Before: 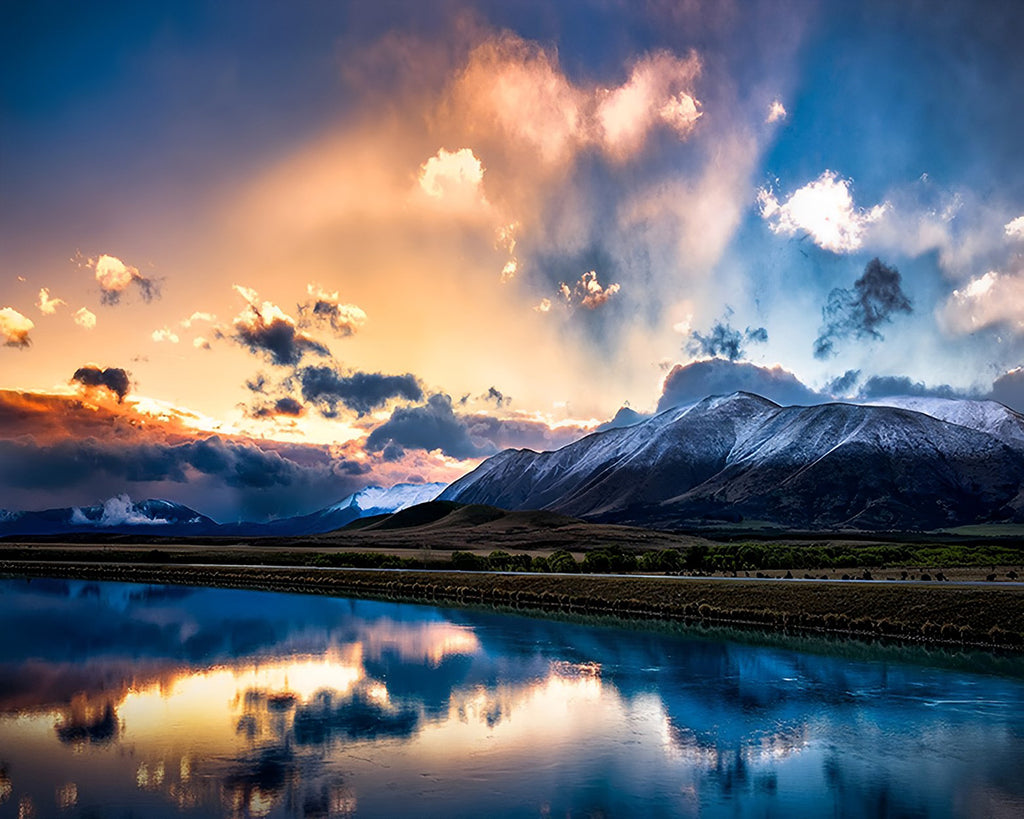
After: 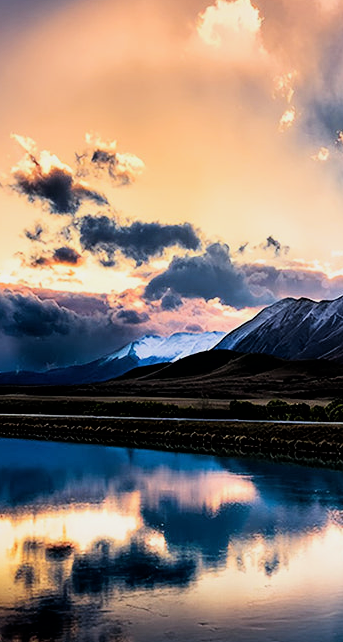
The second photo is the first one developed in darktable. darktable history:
crop and rotate: left 21.77%, top 18.528%, right 44.676%, bottom 2.997%
filmic rgb: black relative exposure -16 EV, white relative exposure 6.29 EV, hardness 5.1, contrast 1.35
